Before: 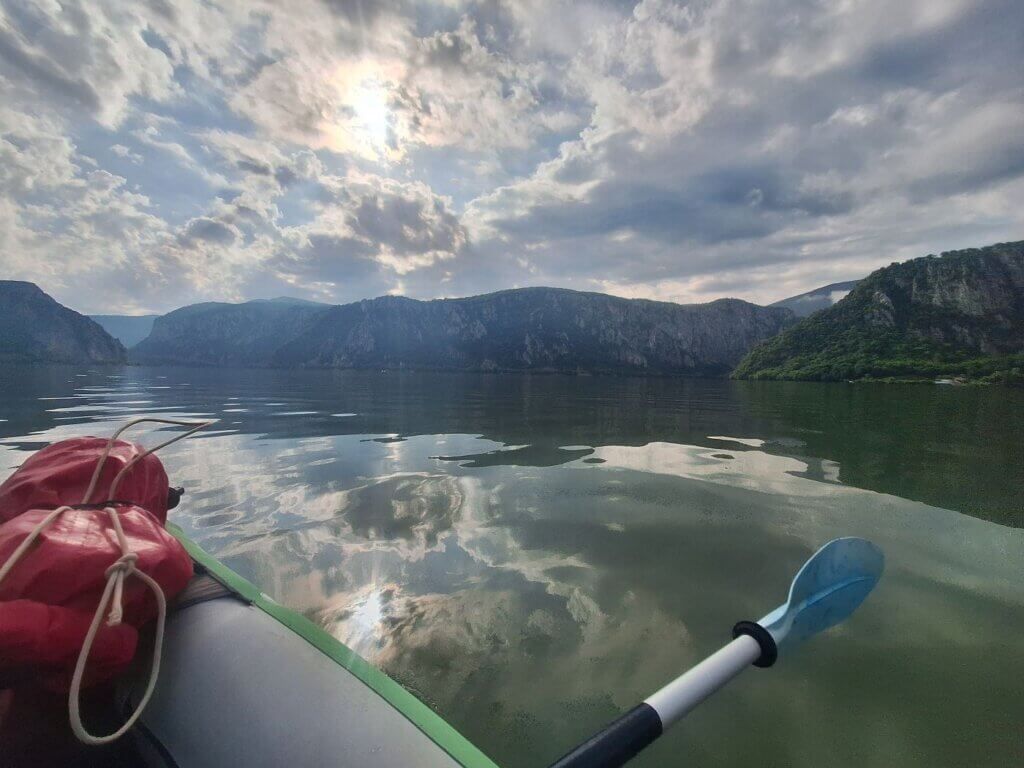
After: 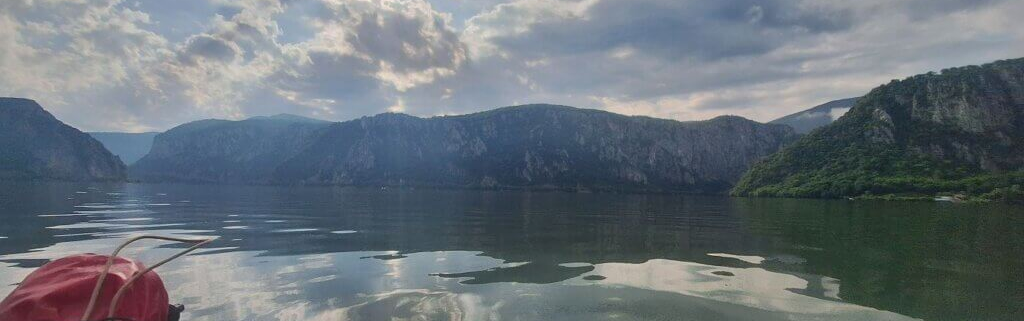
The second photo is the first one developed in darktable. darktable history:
crop and rotate: top 23.84%, bottom 34.294%
shadows and highlights: shadows 30
